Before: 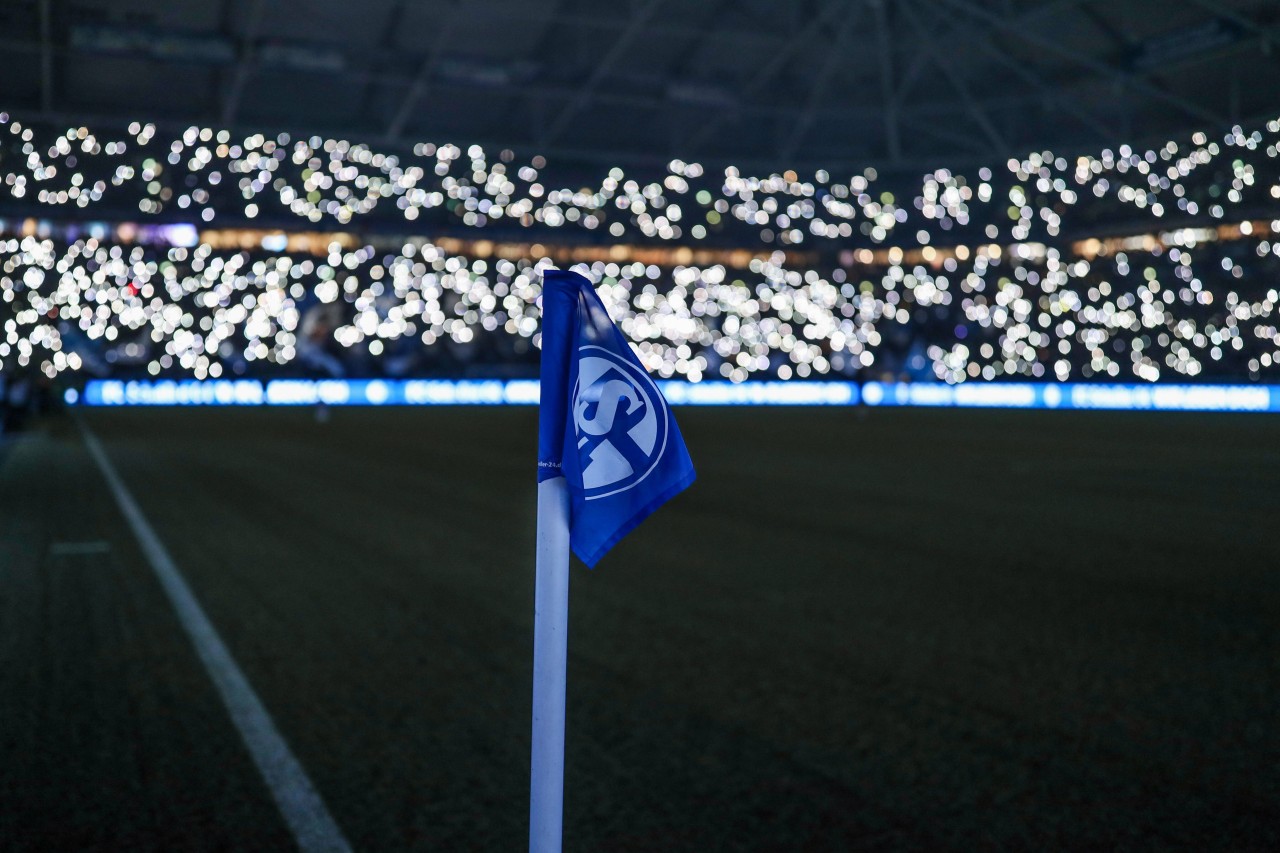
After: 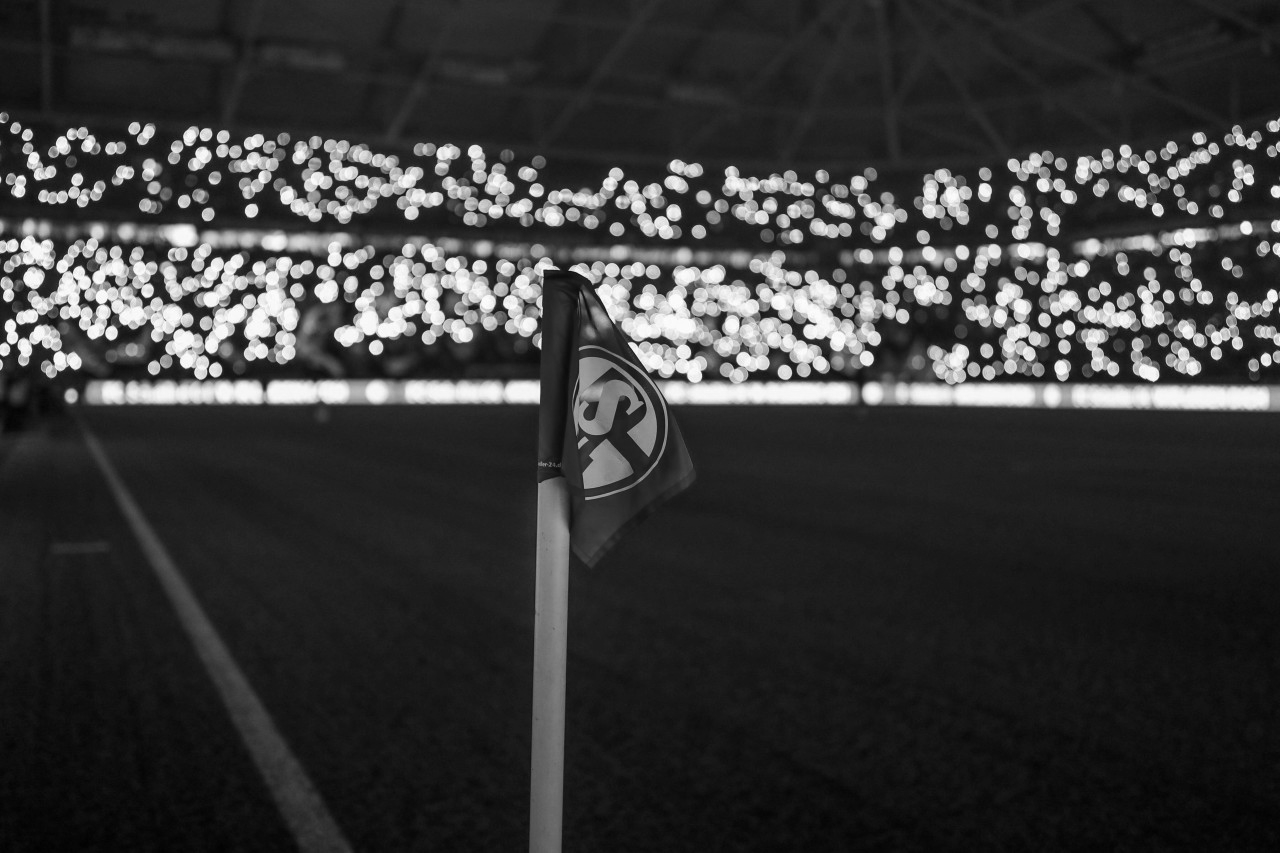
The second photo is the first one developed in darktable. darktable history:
white balance: red 0.978, blue 0.999
shadows and highlights: shadows -23.08, highlights 46.15, soften with gaussian
monochrome: on, module defaults
